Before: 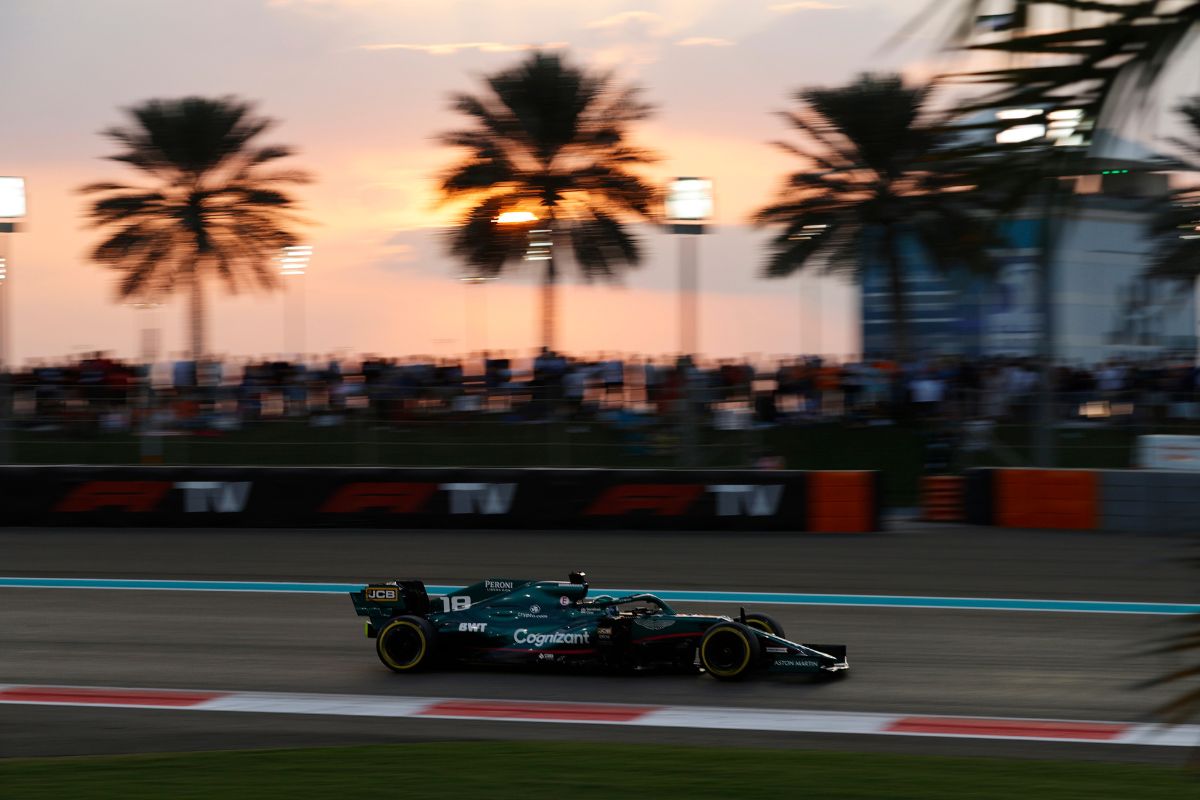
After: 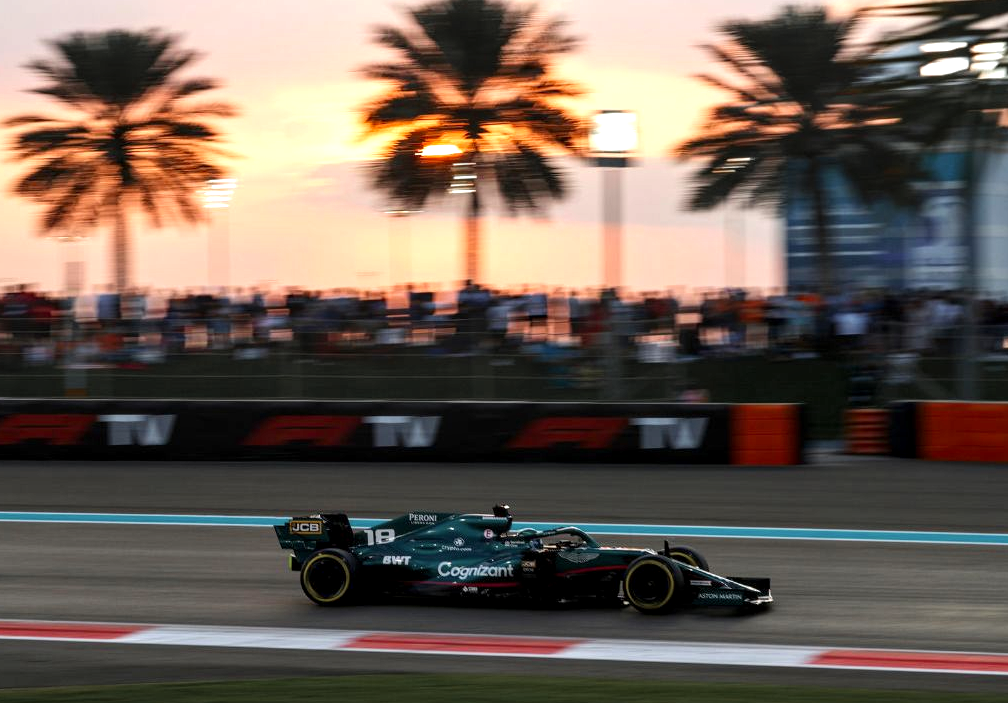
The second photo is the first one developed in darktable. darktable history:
exposure: exposure 0.609 EV, compensate highlight preservation false
color zones: curves: ch1 [(0, 0.679) (0.143, 0.647) (0.286, 0.261) (0.378, -0.011) (0.571, 0.396) (0.714, 0.399) (0.857, 0.406) (1, 0.679)], mix -60.83%
levels: mode automatic, levels [0, 0.492, 0.984]
crop: left 6.379%, top 8.388%, right 9.538%, bottom 3.644%
local contrast: detail 130%
